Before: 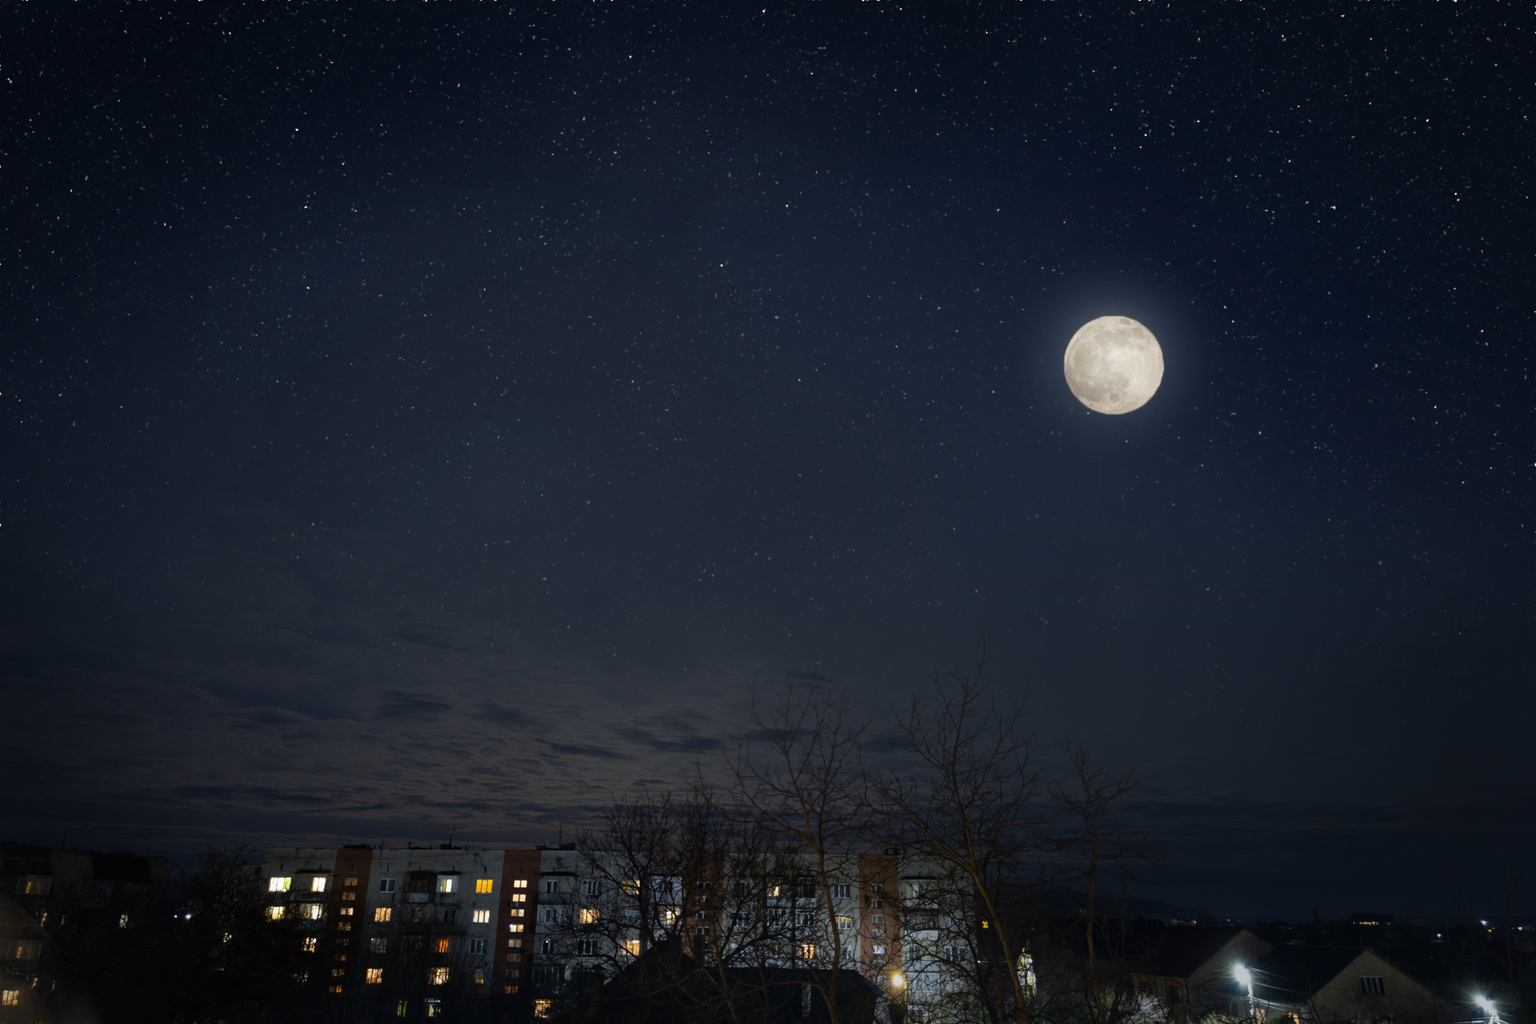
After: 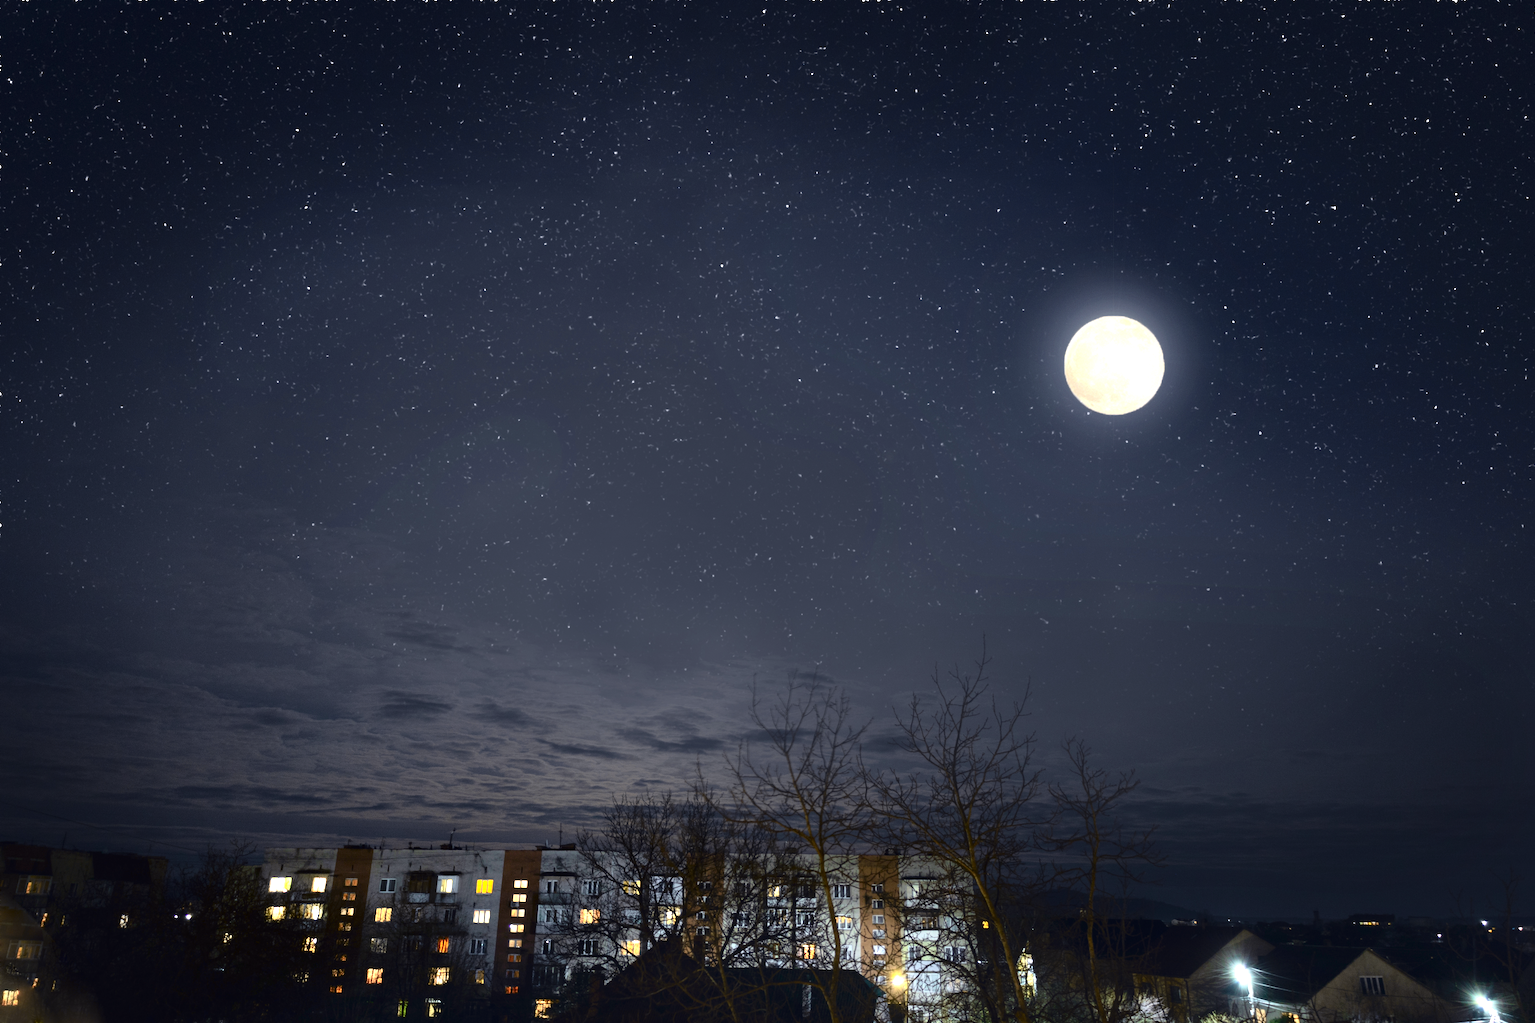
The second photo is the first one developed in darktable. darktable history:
tone curve: curves: ch0 [(0, 0.011) (0.053, 0.026) (0.174, 0.115) (0.416, 0.417) (0.697, 0.758) (0.852, 0.902) (0.991, 0.981)]; ch1 [(0, 0) (0.264, 0.22) (0.407, 0.373) (0.463, 0.457) (0.492, 0.5) (0.512, 0.511) (0.54, 0.543) (0.585, 0.617) (0.659, 0.686) (0.78, 0.8) (1, 1)]; ch2 [(0, 0) (0.438, 0.449) (0.473, 0.469) (0.503, 0.5) (0.523, 0.534) (0.562, 0.591) (0.612, 0.627) (0.701, 0.707) (1, 1)], color space Lab, independent channels, preserve colors none
white balance: emerald 1
exposure: black level correction 0, exposure 1.55 EV, compensate exposure bias true, compensate highlight preservation false
